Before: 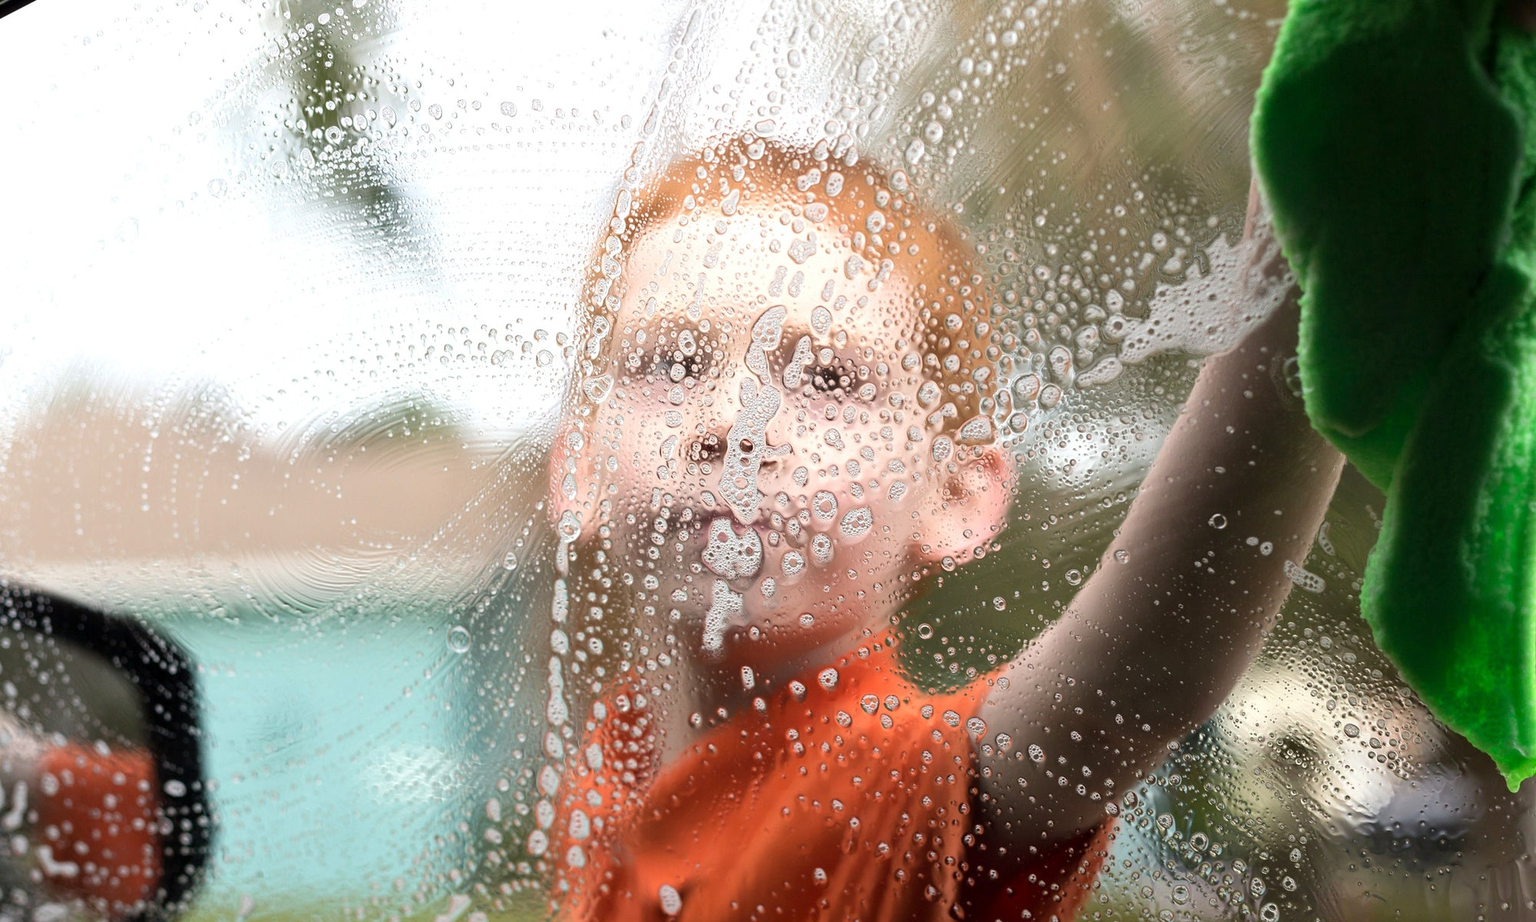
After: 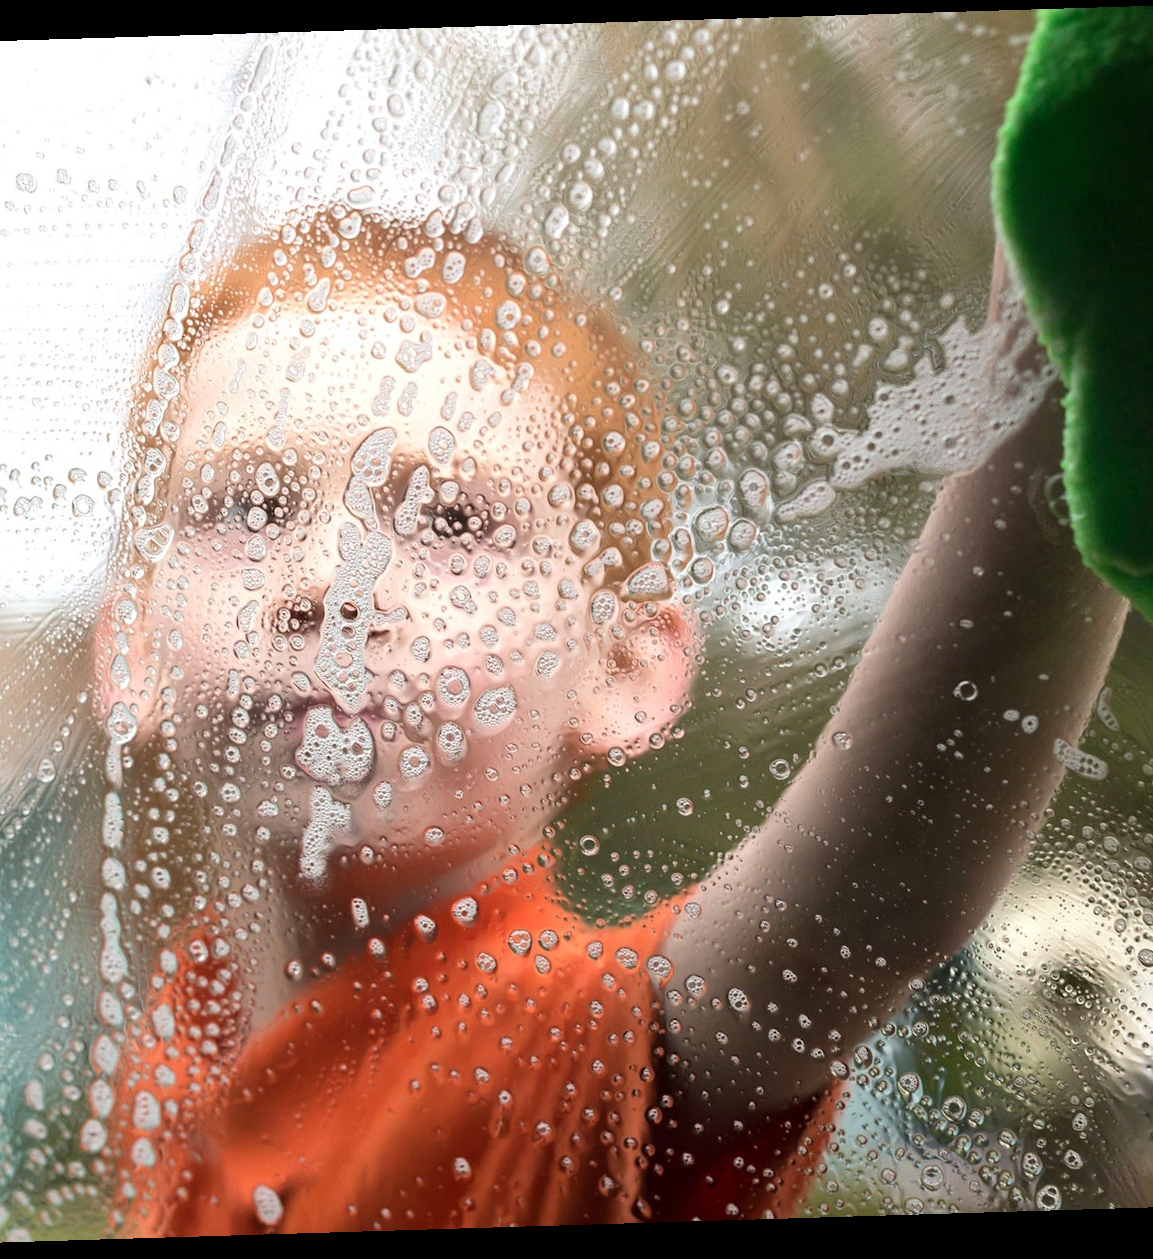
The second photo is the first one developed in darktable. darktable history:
crop: left 31.458%, top 0%, right 11.876%
rotate and perspective: rotation -1.75°, automatic cropping off
